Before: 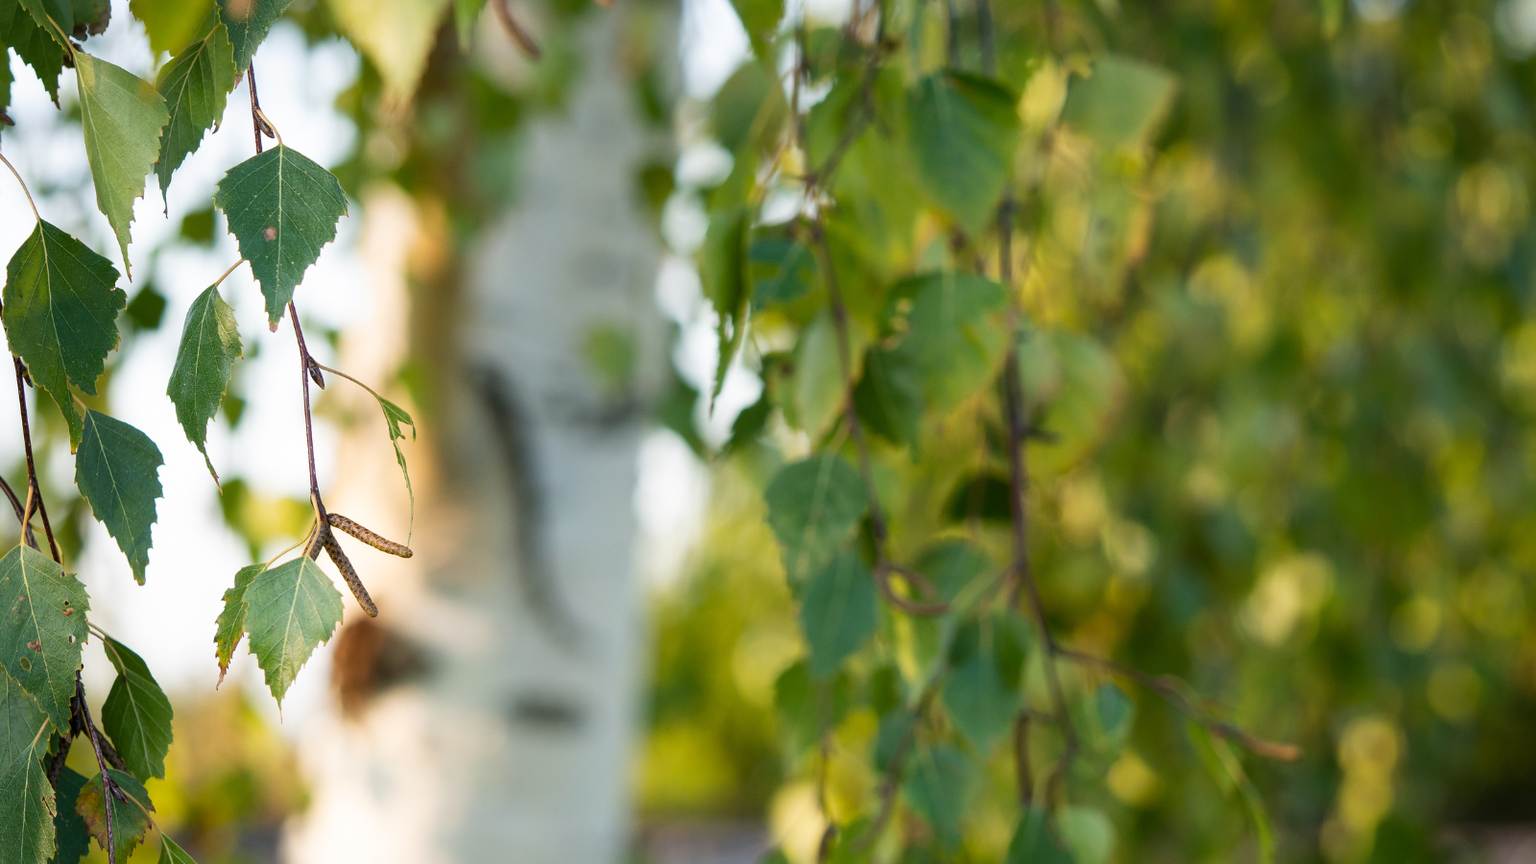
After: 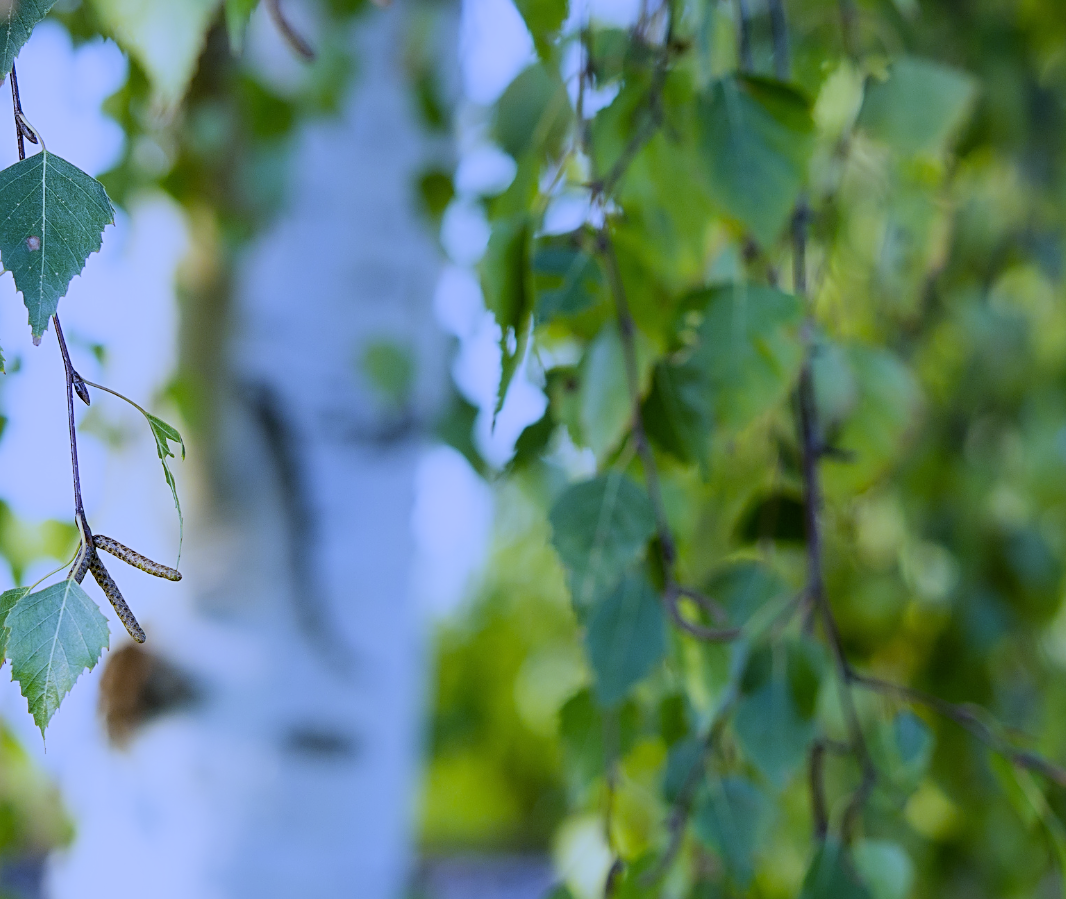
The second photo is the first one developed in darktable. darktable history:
sharpen: on, module defaults
filmic rgb: white relative exposure 3.8 EV, hardness 4.35
white balance: red 0.766, blue 1.537
crop and rotate: left 15.546%, right 17.787%
